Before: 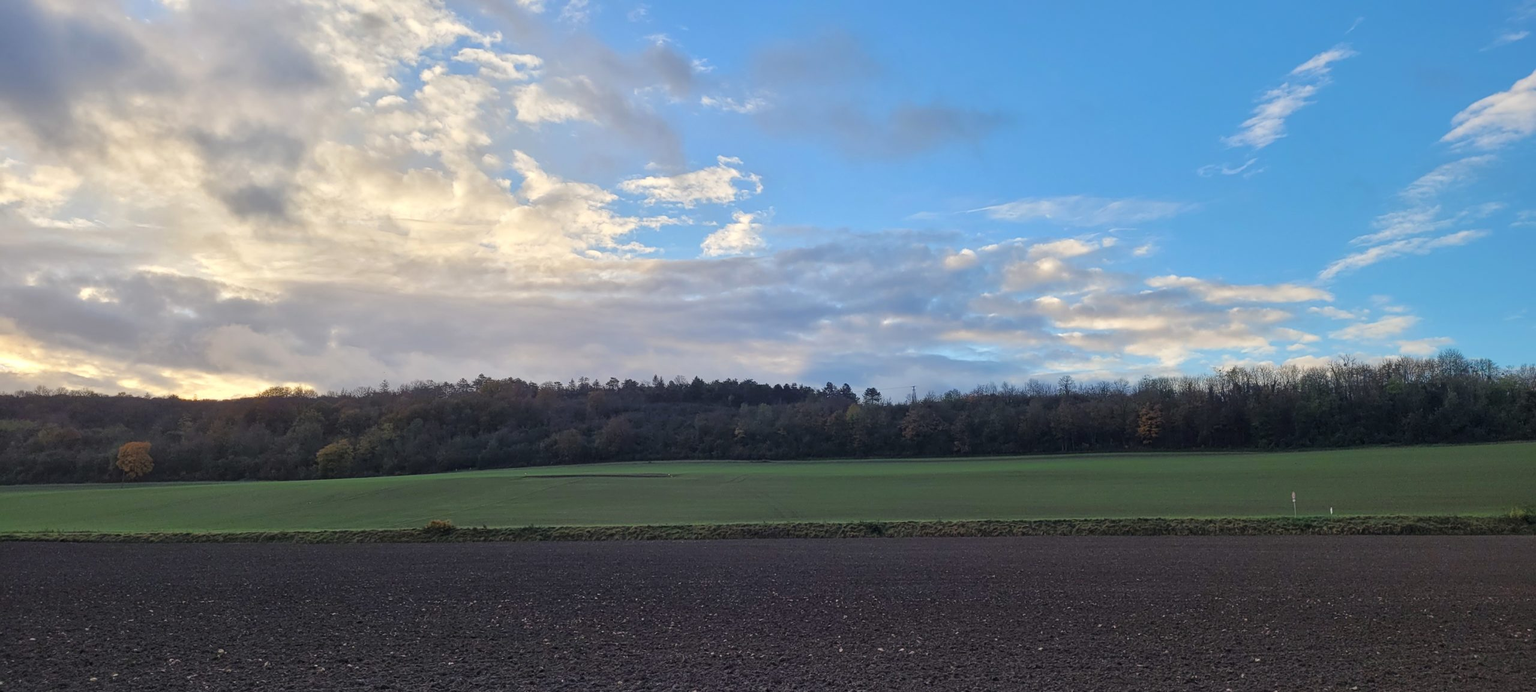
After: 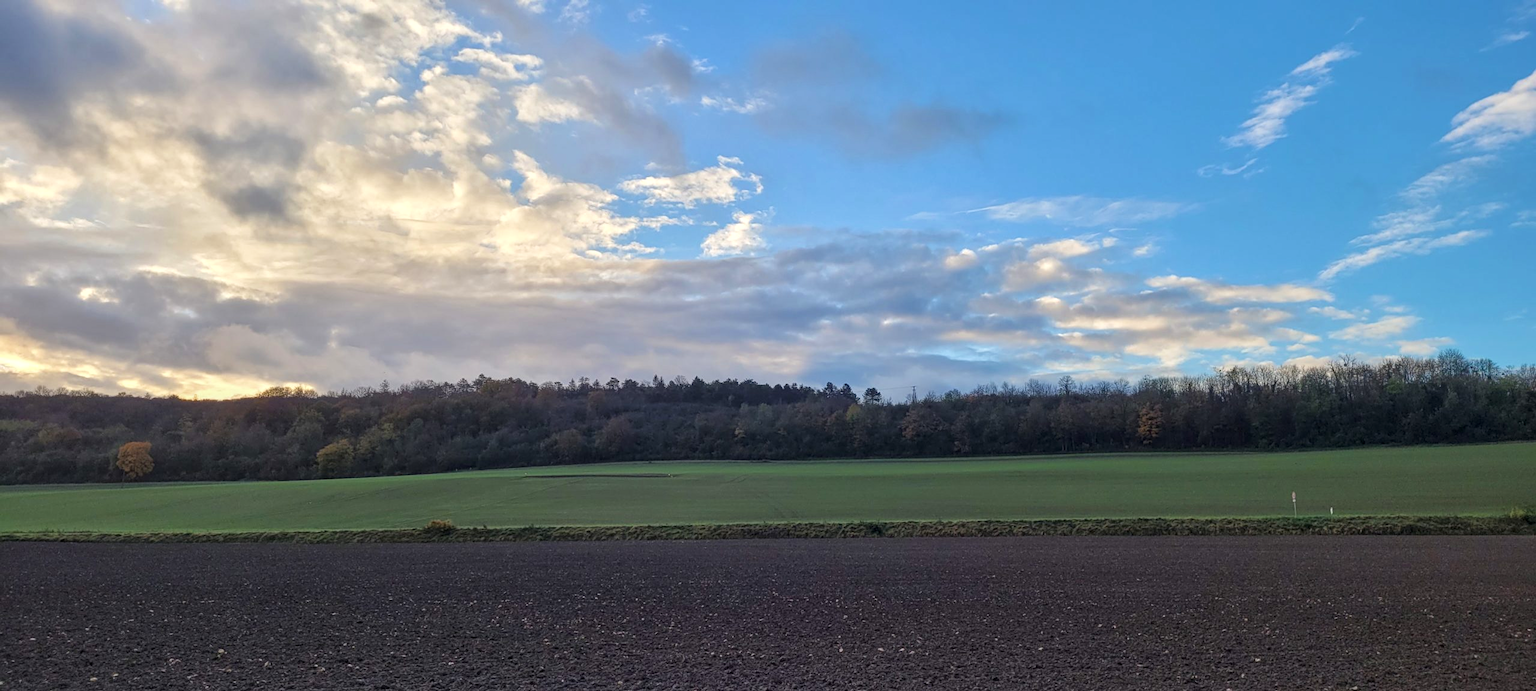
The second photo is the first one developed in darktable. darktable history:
local contrast: on, module defaults
velvia: strength 14.89%
